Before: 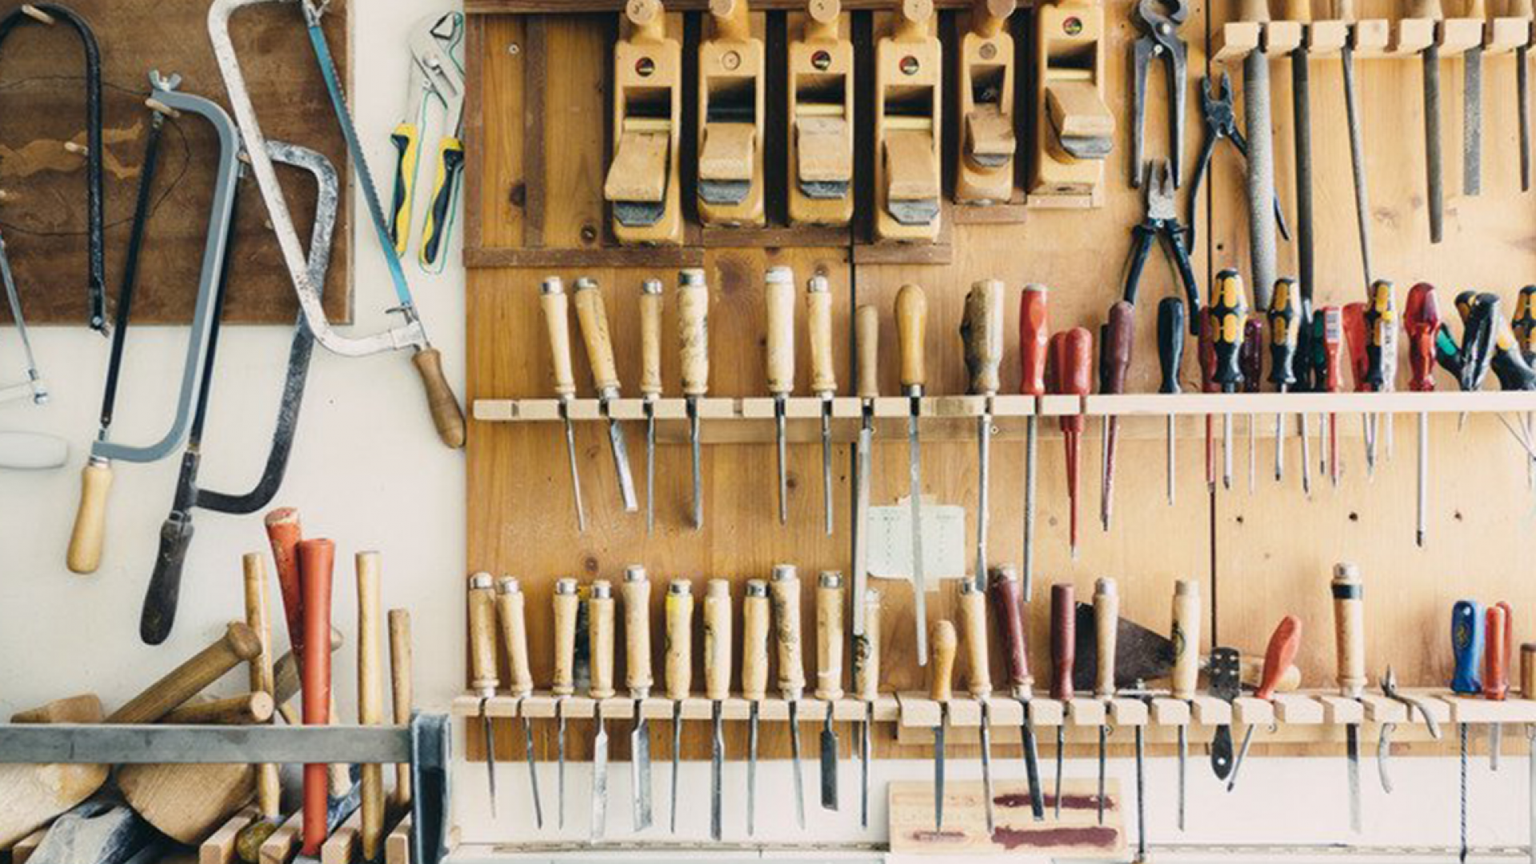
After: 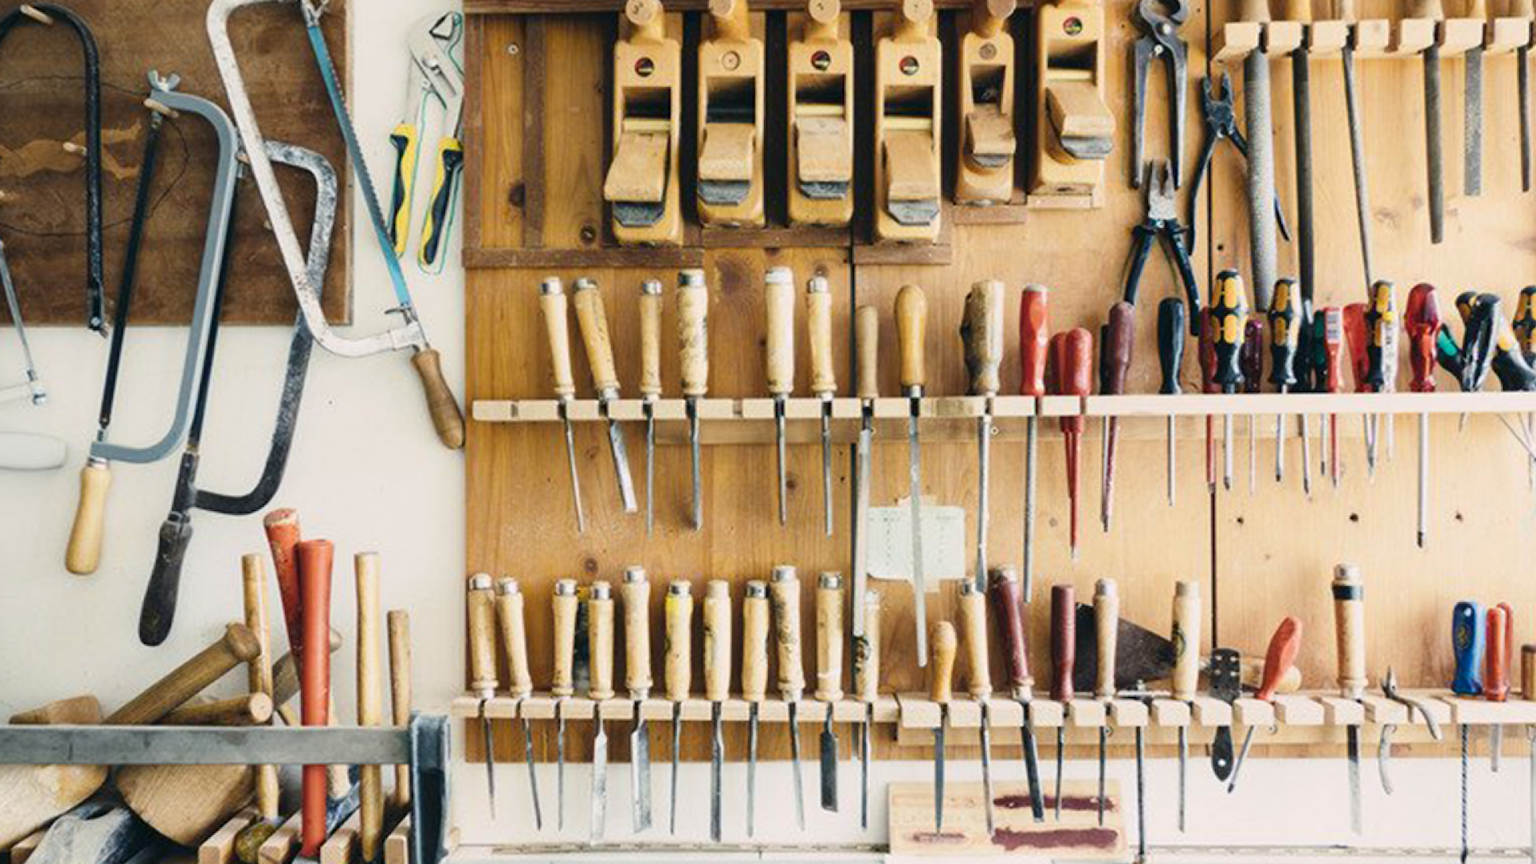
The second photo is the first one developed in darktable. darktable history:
contrast brightness saturation: contrast 0.08, saturation 0.02
crop and rotate: left 0.126%
